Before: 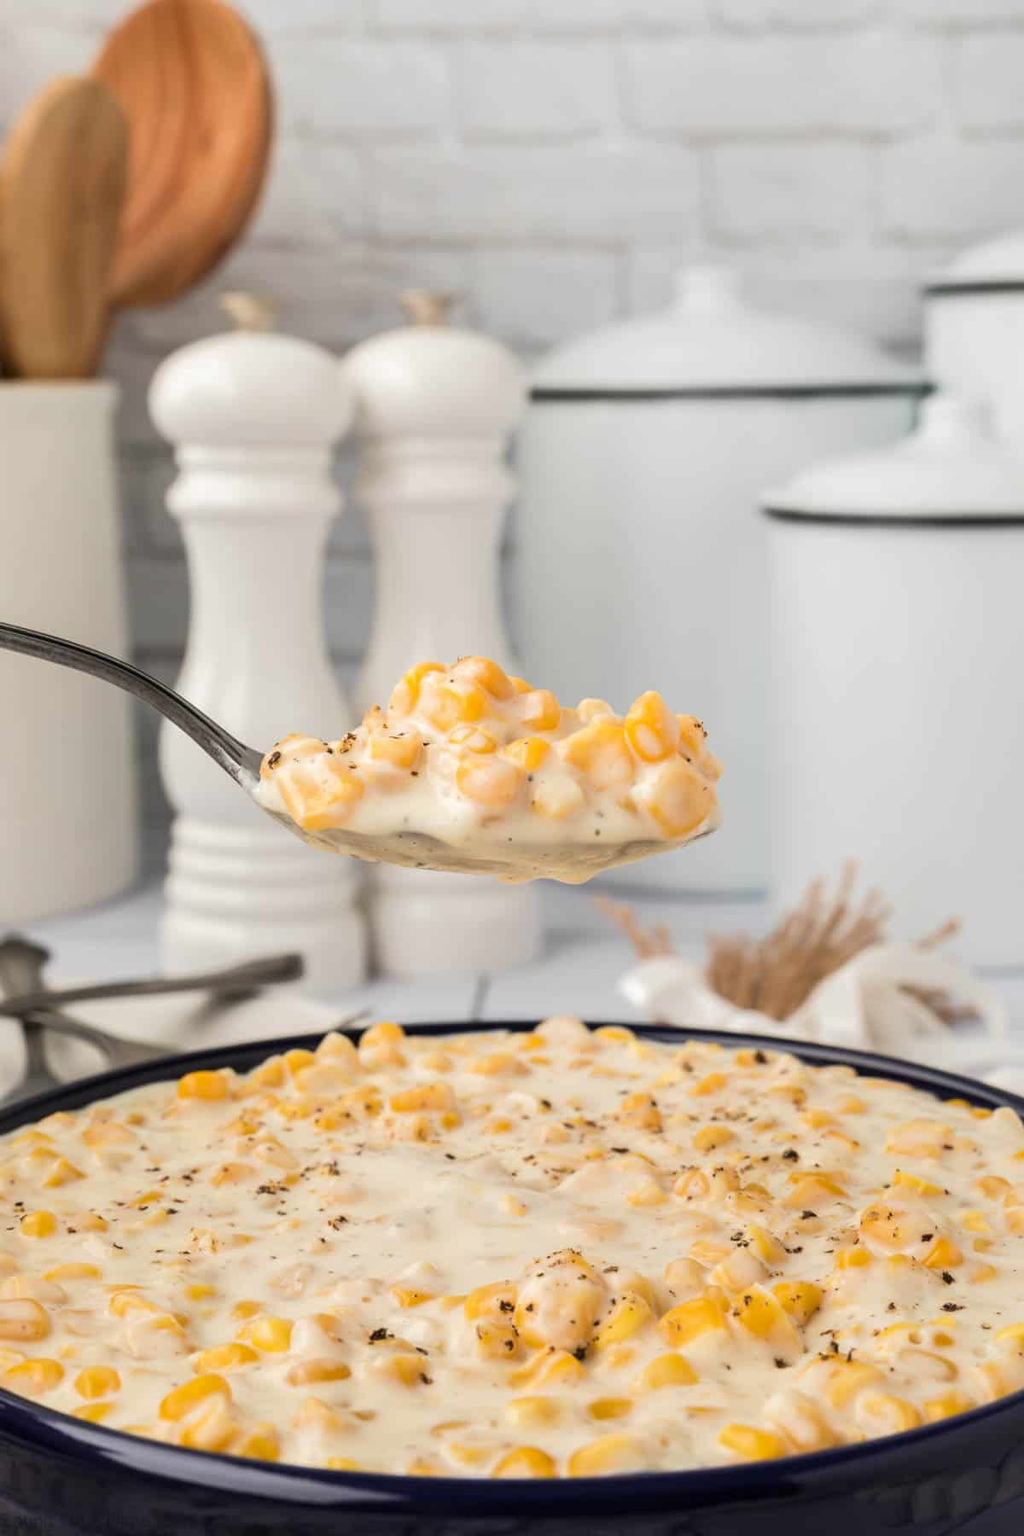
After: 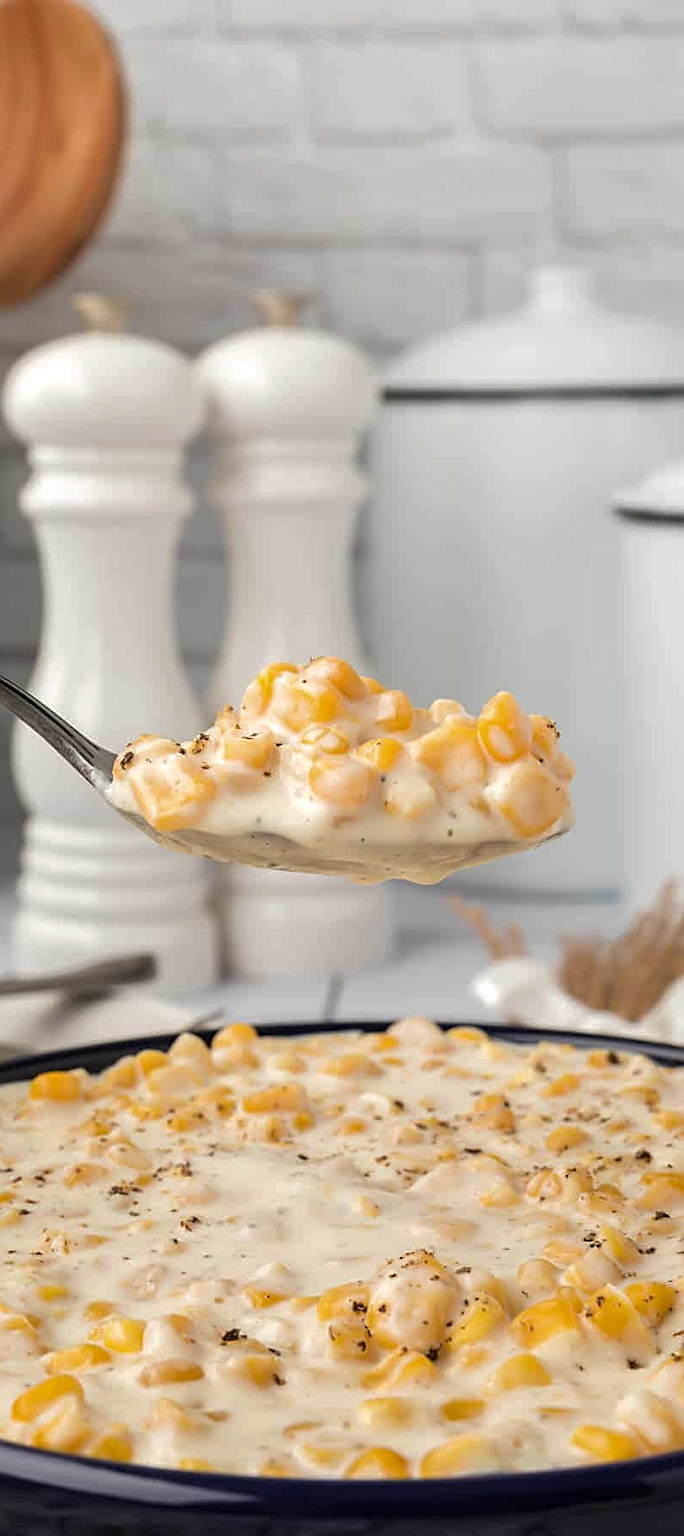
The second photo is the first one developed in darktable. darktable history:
crop and rotate: left 14.484%, right 18.617%
sharpen: amount 0.574
tone equalizer: -8 EV 0 EV, -7 EV 0.001 EV, -6 EV -0.005 EV, -5 EV -0.003 EV, -4 EV -0.085 EV, -3 EV -0.198 EV, -2 EV -0.274 EV, -1 EV 0.102 EV, +0 EV 0.332 EV, edges refinement/feathering 500, mask exposure compensation -1.57 EV, preserve details no
